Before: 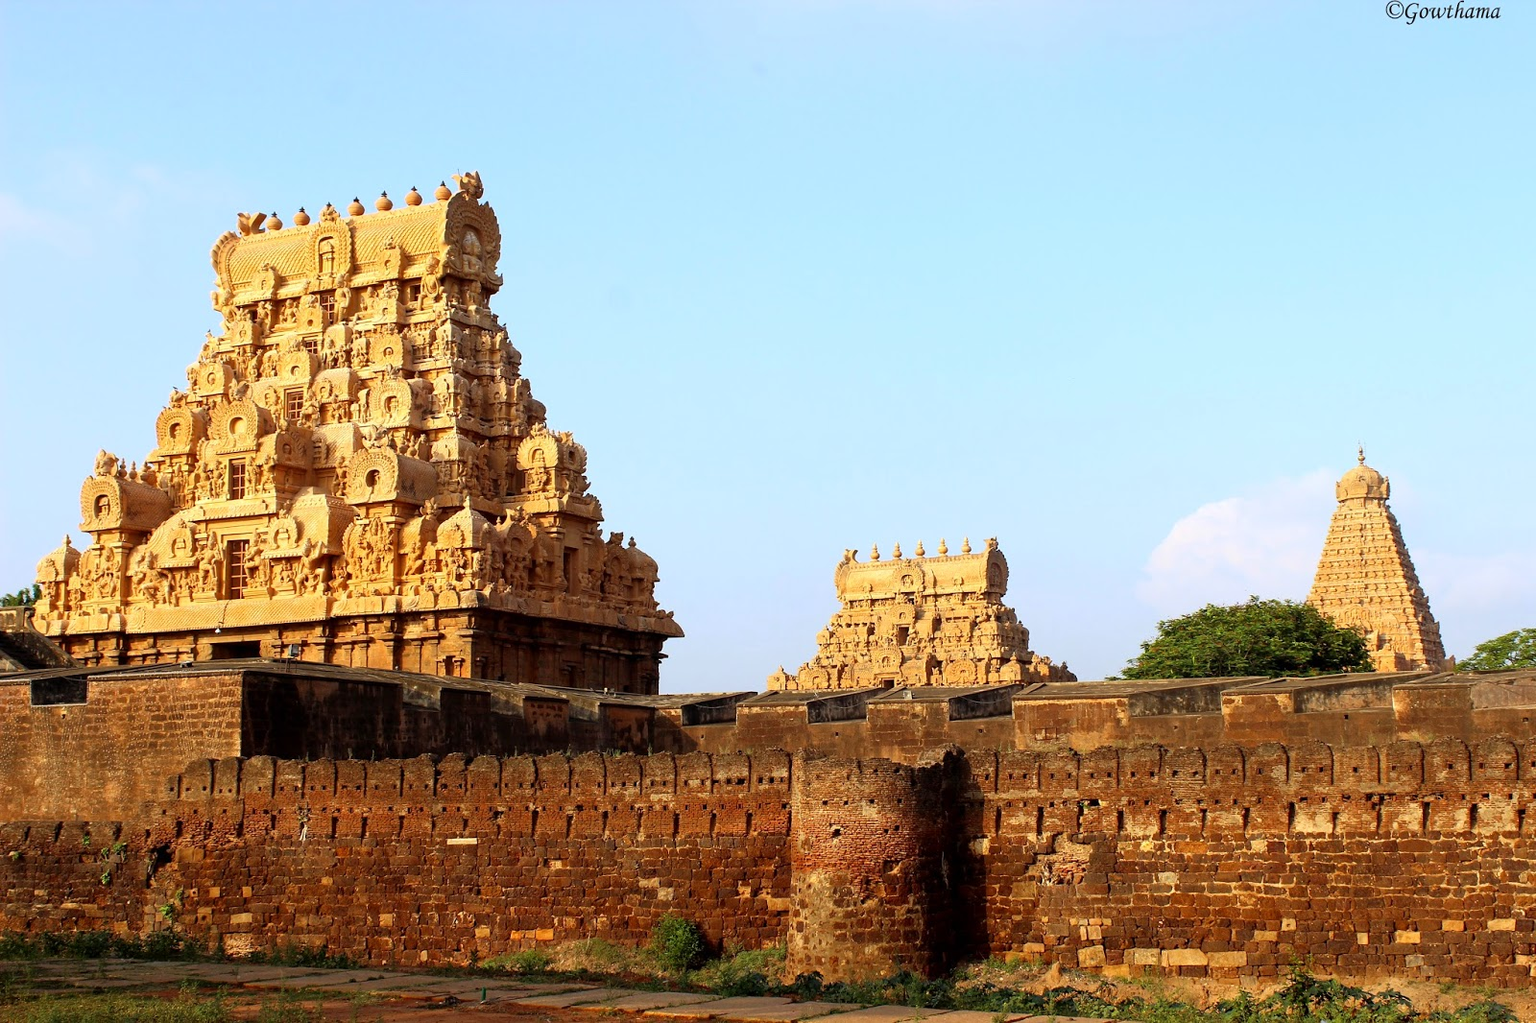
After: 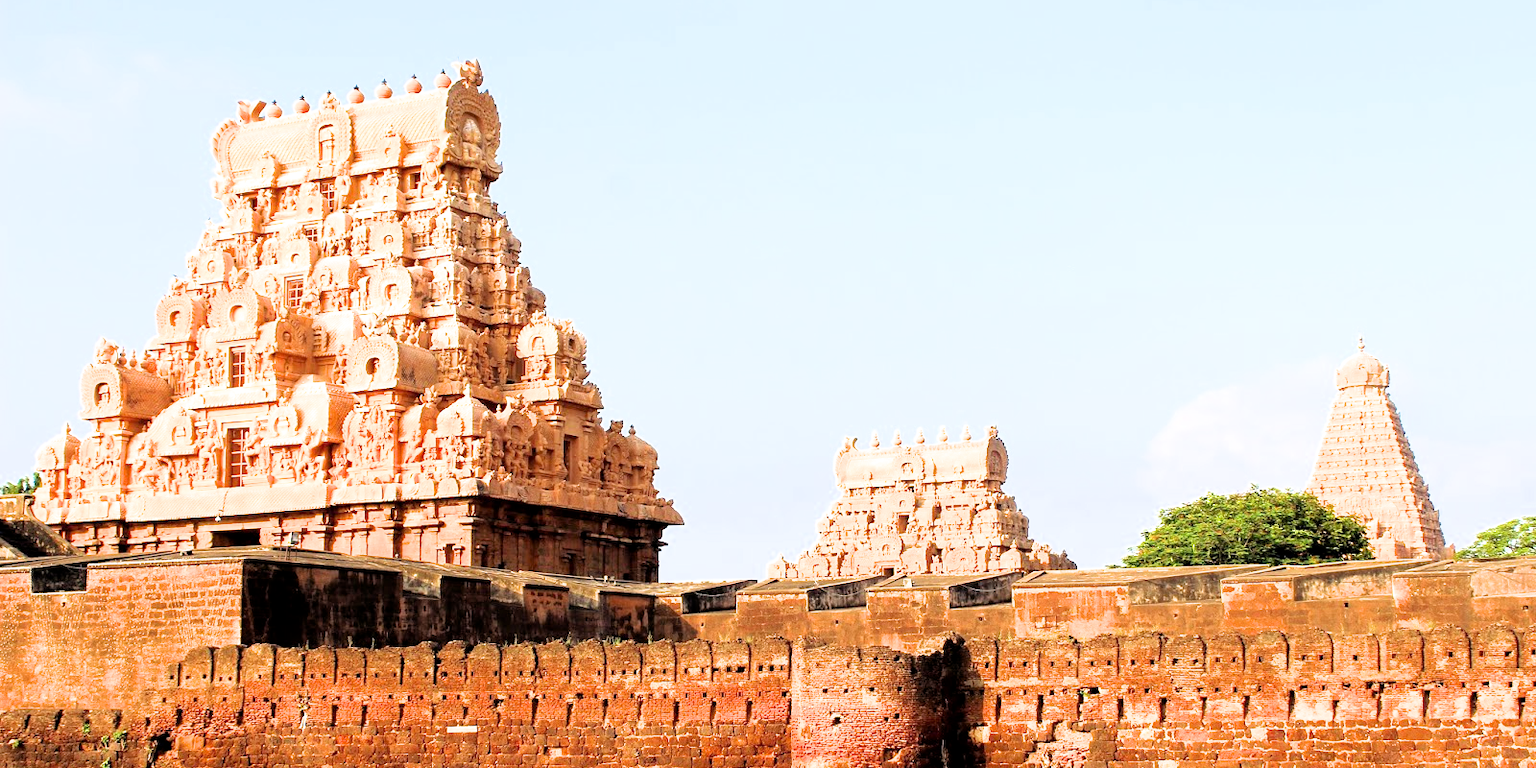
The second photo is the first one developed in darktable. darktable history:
crop: top 11.011%, bottom 13.904%
exposure: black level correction 0, exposure 2.001 EV, compensate highlight preservation false
filmic rgb: black relative exposure -7.71 EV, white relative exposure 4.39 EV, threshold 5.99 EV, target black luminance 0%, hardness 3.76, latitude 50.66%, contrast 1.067, highlights saturation mix 8.68%, shadows ↔ highlights balance -0.222%, color science v6 (2022), enable highlight reconstruction true
